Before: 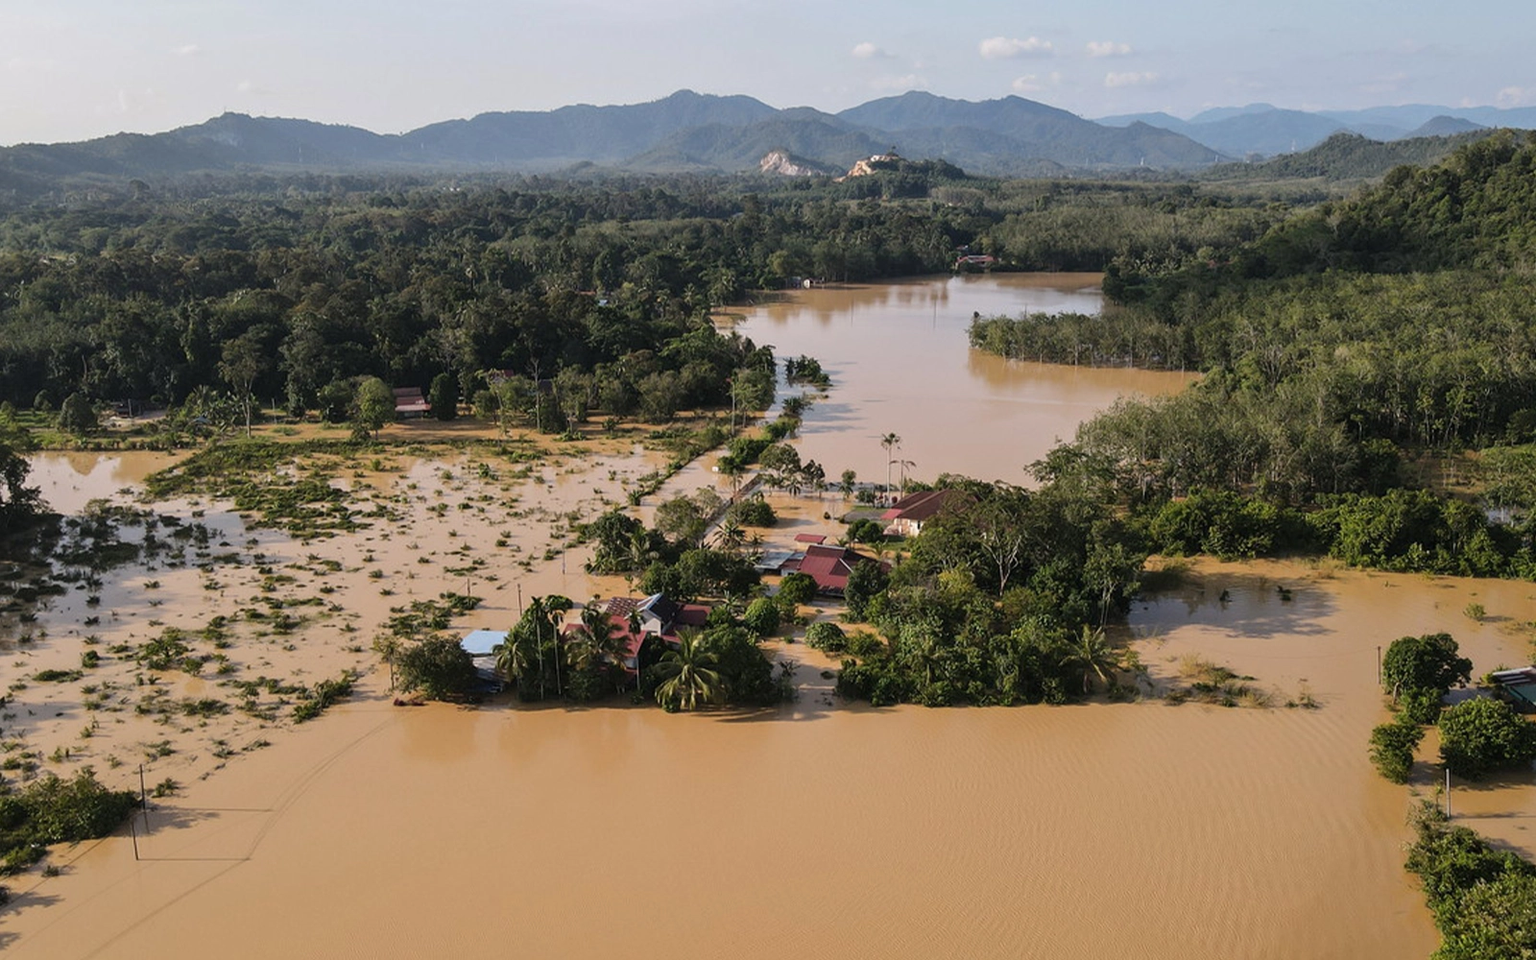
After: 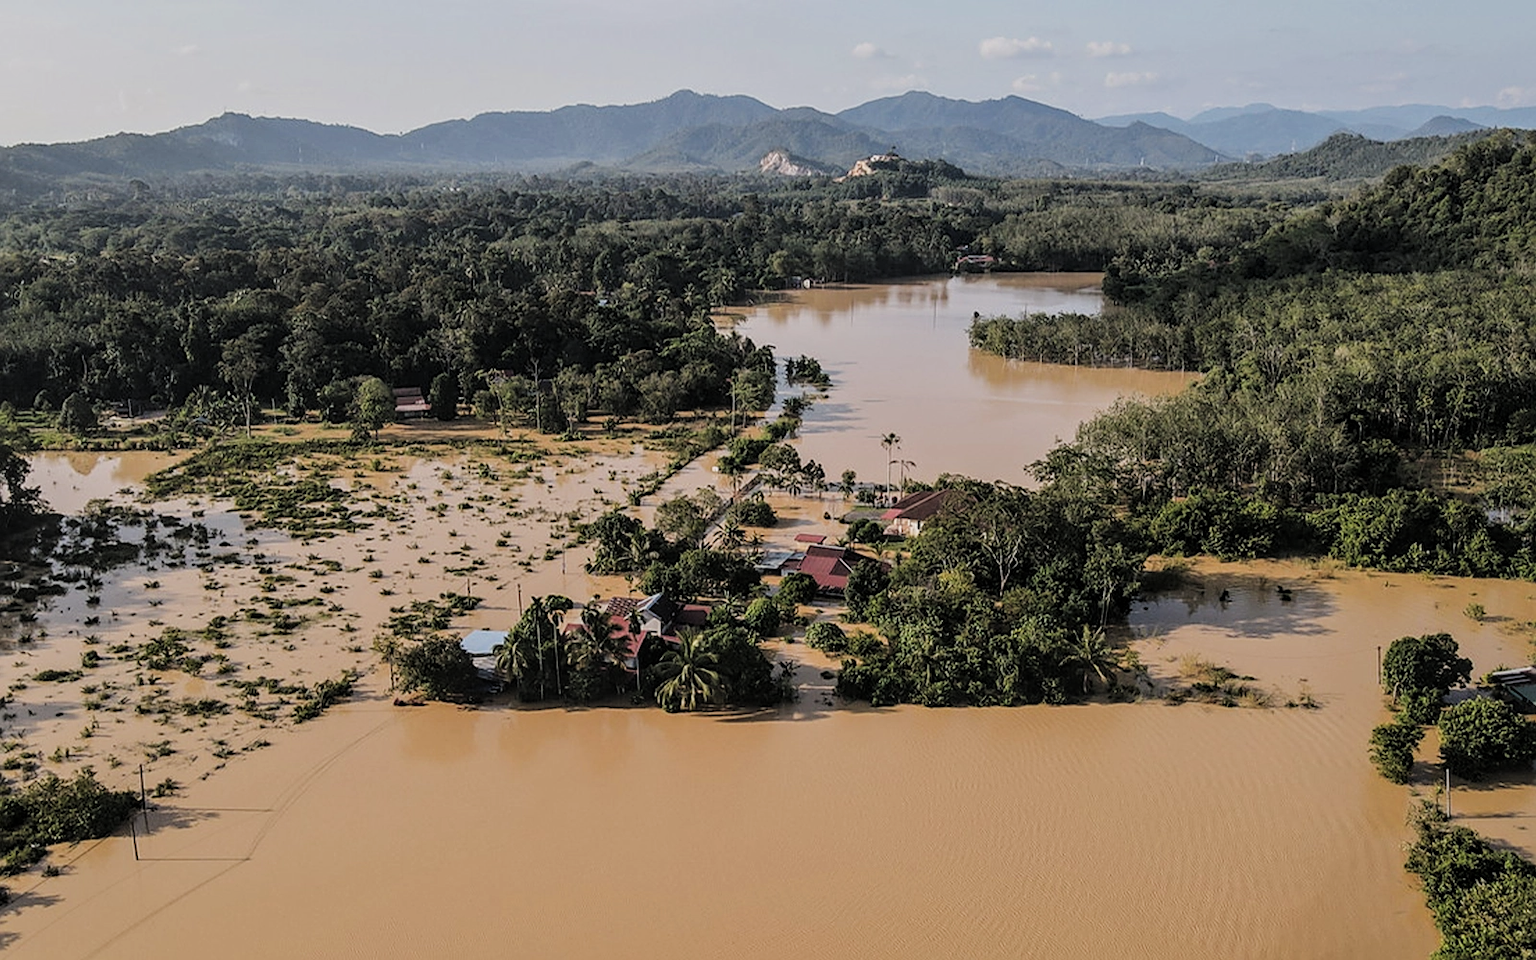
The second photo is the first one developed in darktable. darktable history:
sharpen: on, module defaults
exposure: black level correction -0.015, compensate highlight preservation false
local contrast: on, module defaults
filmic rgb: black relative exposure -5 EV, hardness 2.88, contrast 1.1
